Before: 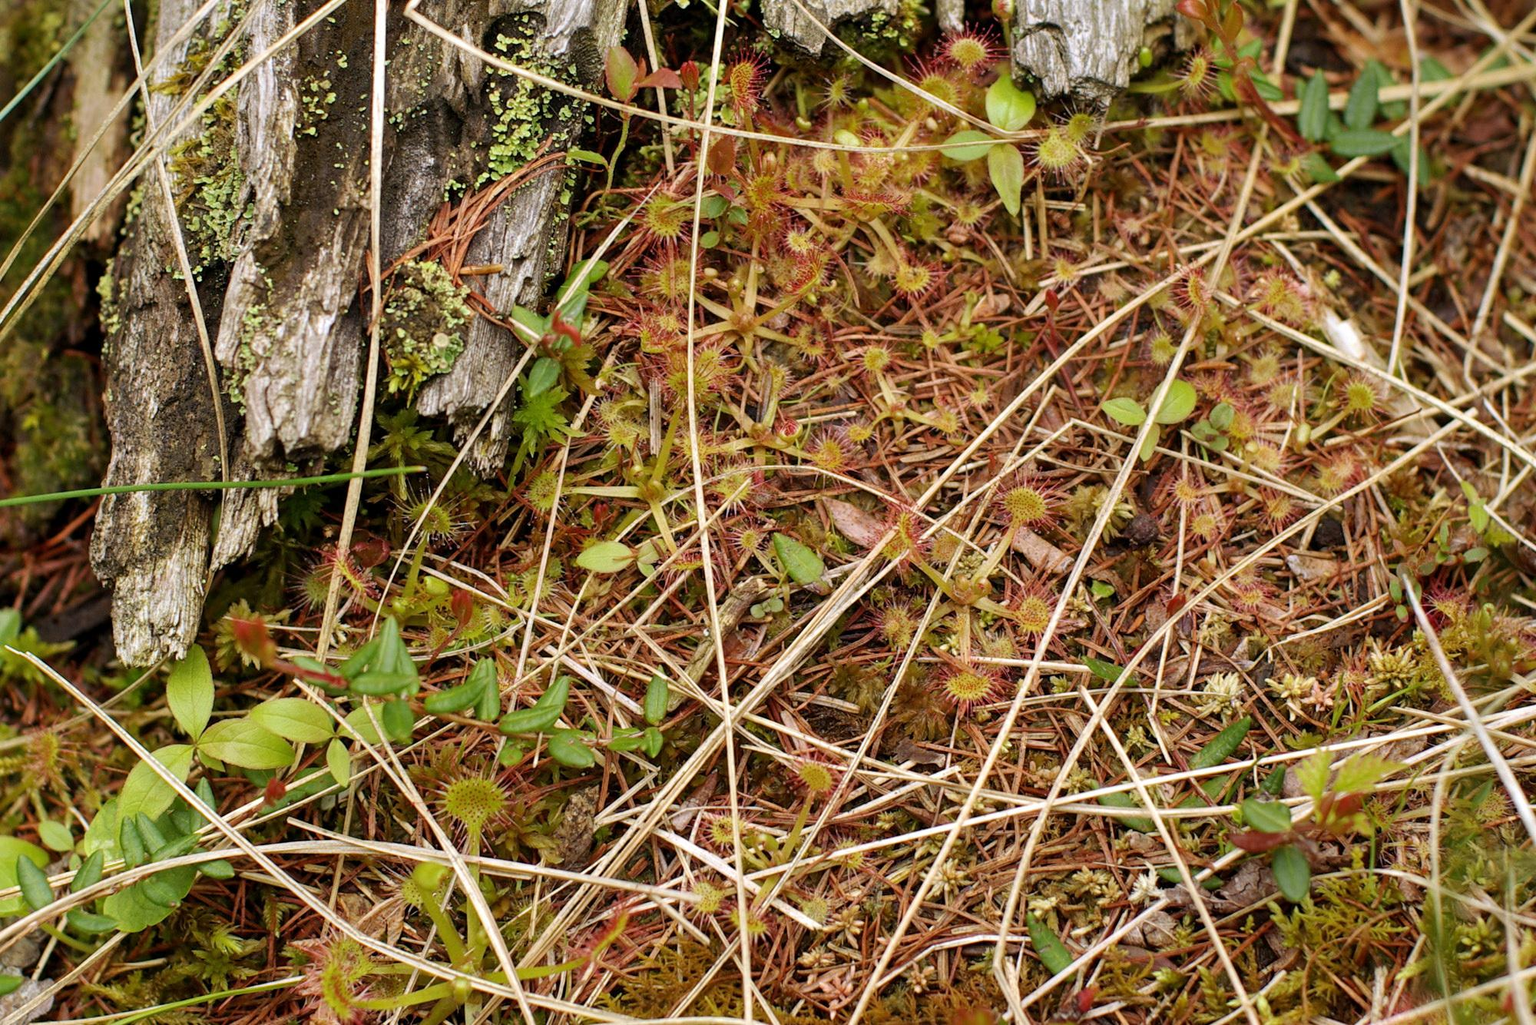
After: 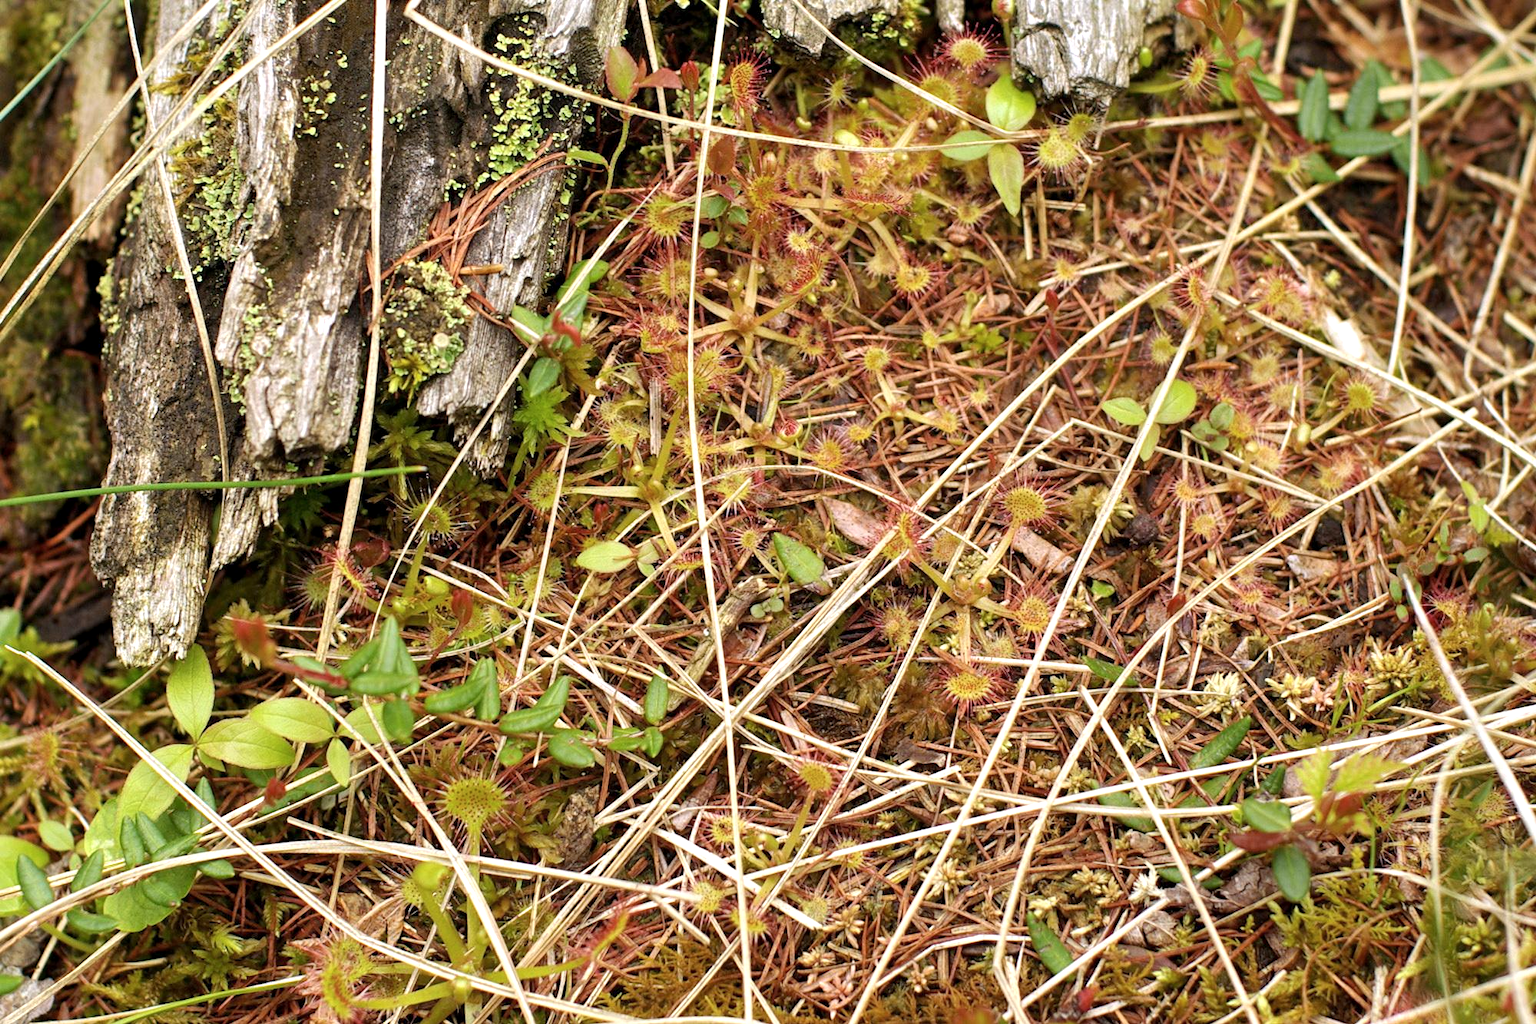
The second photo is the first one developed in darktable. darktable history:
color zones: curves: ch1 [(0, 0.469) (0.001, 0.469) (0.12, 0.446) (0.248, 0.469) (0.5, 0.5) (0.748, 0.5) (0.999, 0.469) (1, 0.469)]
exposure: black level correction 0.001, exposure 0.5 EV, compensate exposure bias true, compensate highlight preservation false
